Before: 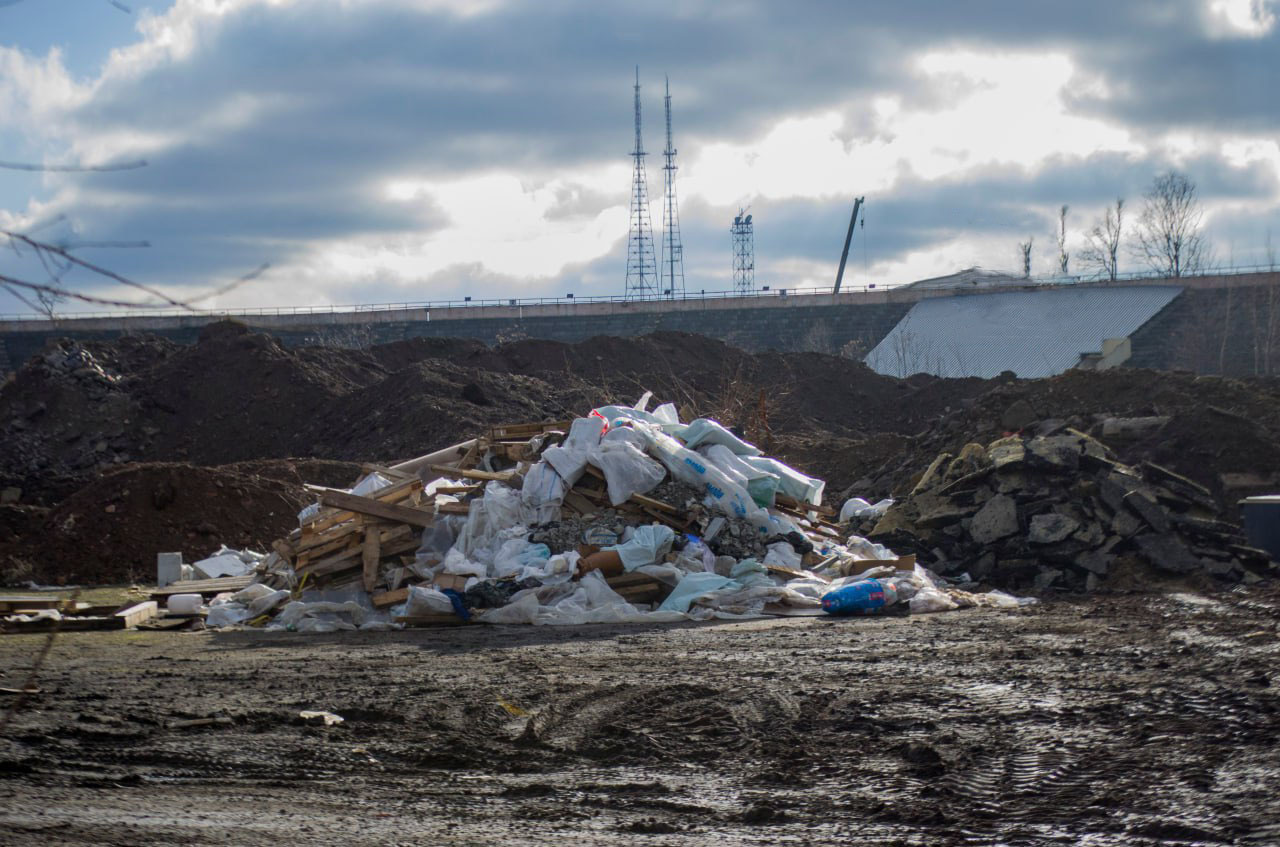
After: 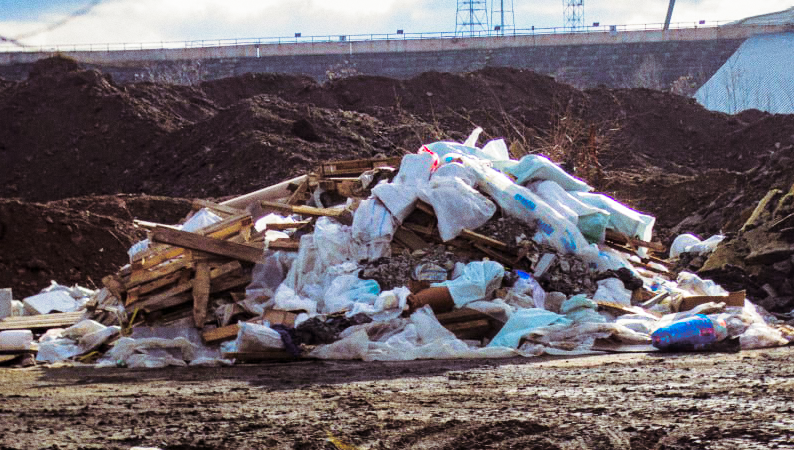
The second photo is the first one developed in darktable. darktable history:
split-toning: shadows › saturation 0.24, highlights › hue 54°, highlights › saturation 0.24
base curve: curves: ch0 [(0, 0) (0.028, 0.03) (0.121, 0.232) (0.46, 0.748) (0.859, 0.968) (1, 1)], preserve colors none
crop: left 13.312%, top 31.28%, right 24.627%, bottom 15.582%
local contrast: mode bilateral grid, contrast 20, coarseness 50, detail 132%, midtone range 0.2
grain: on, module defaults
color balance rgb: perceptual saturation grading › global saturation 20%, perceptual saturation grading › highlights -25%, perceptual saturation grading › shadows 25%, global vibrance 50%
